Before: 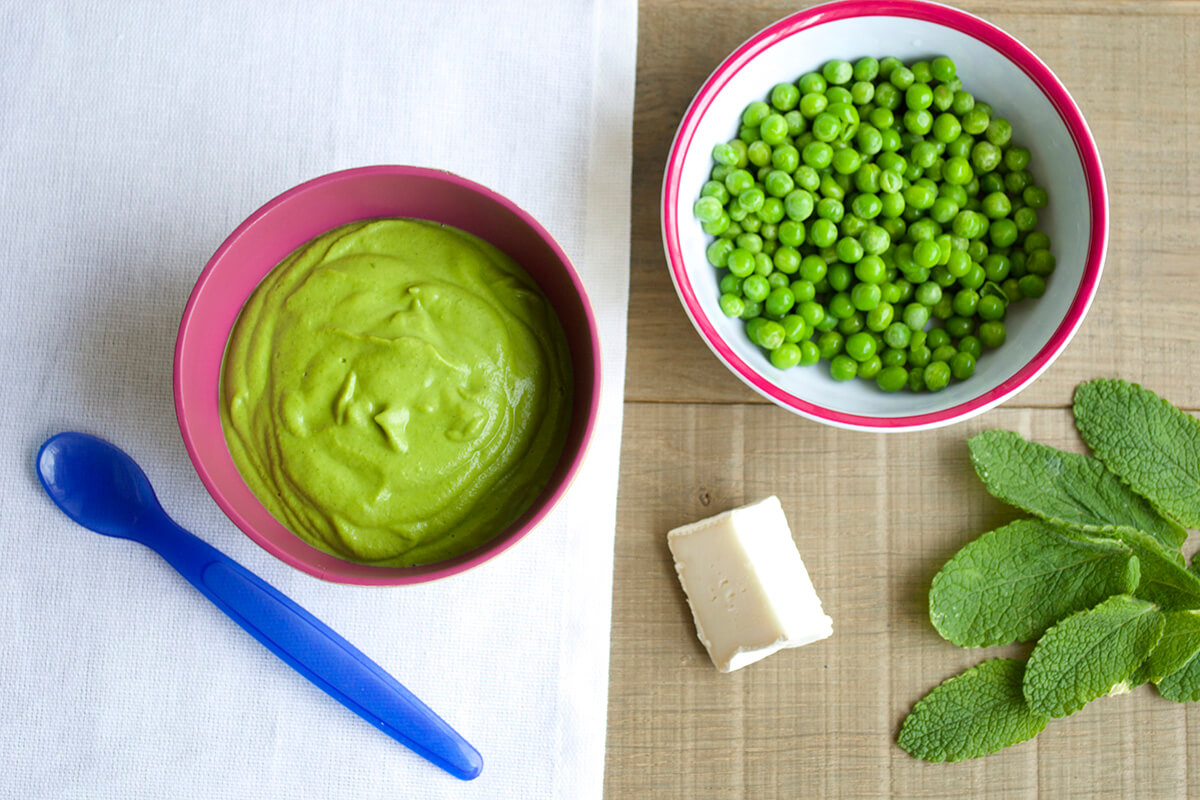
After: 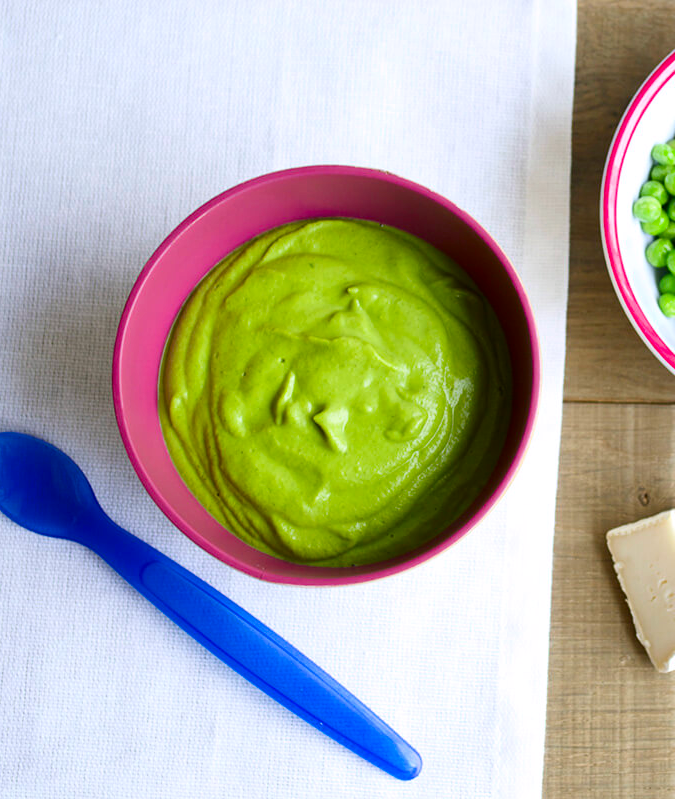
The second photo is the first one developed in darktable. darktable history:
crop: left 5.114%, right 38.589%
white balance: red 1.004, blue 1.024
contrast brightness saturation: contrast 0.13, brightness -0.05, saturation 0.16
